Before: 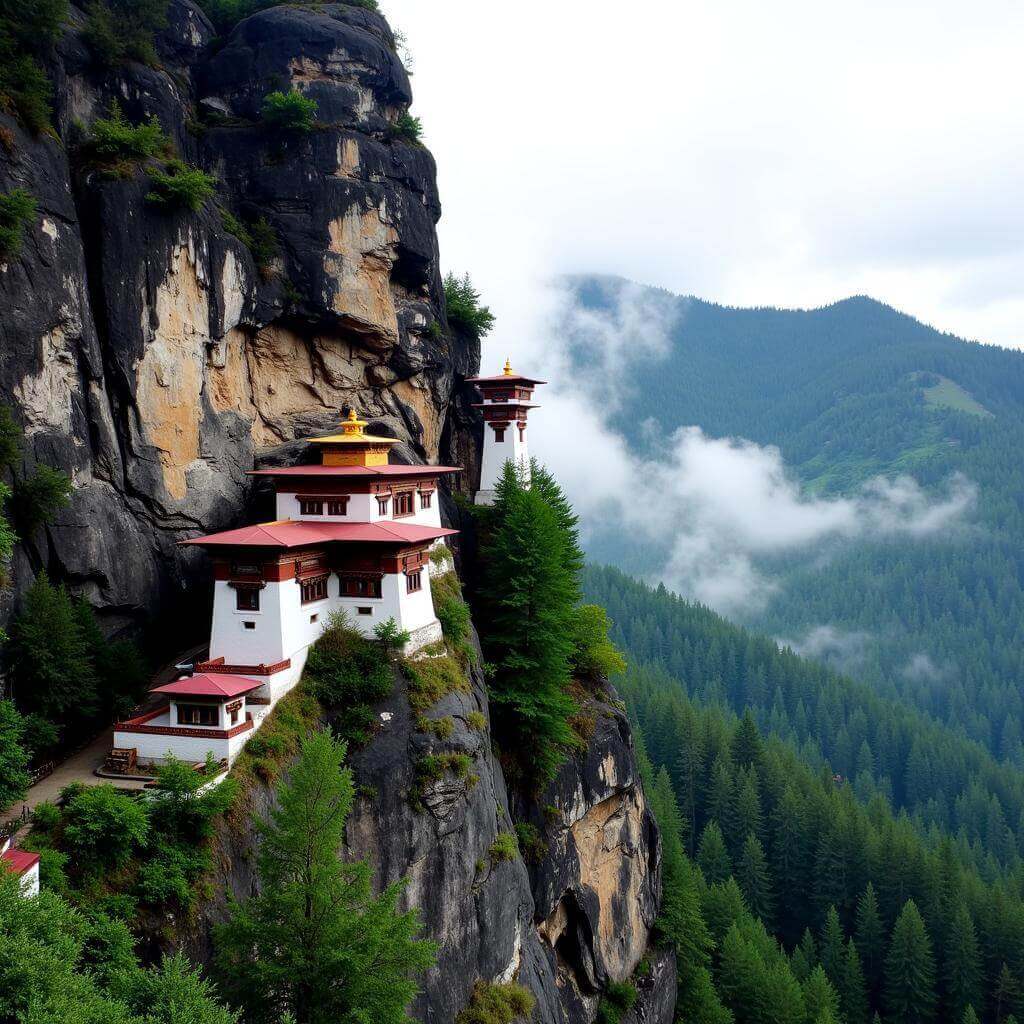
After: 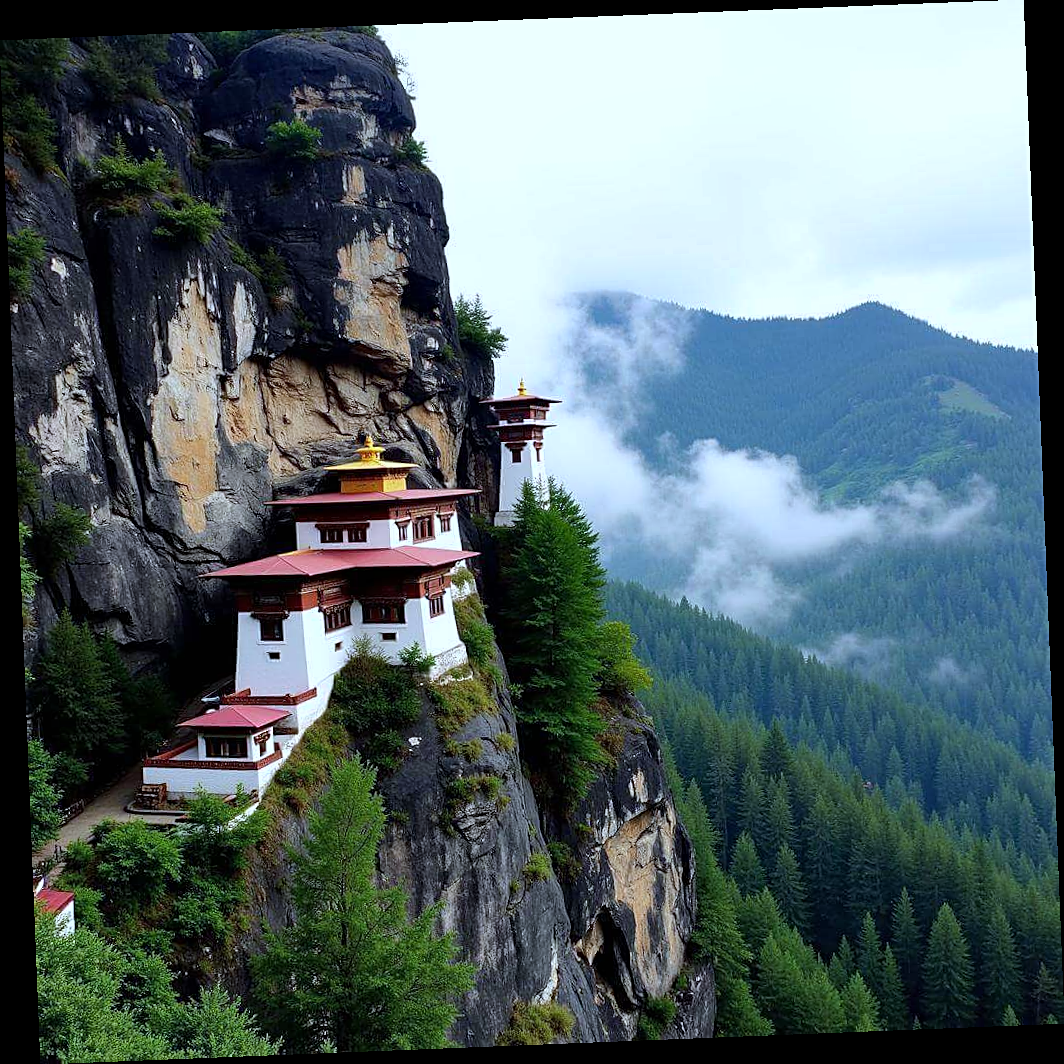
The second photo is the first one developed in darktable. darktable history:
rotate and perspective: rotation -2.29°, automatic cropping off
white balance: red 0.924, blue 1.095
sharpen: on, module defaults
shadows and highlights: shadows 29.32, highlights -29.32, low approximation 0.01, soften with gaussian
